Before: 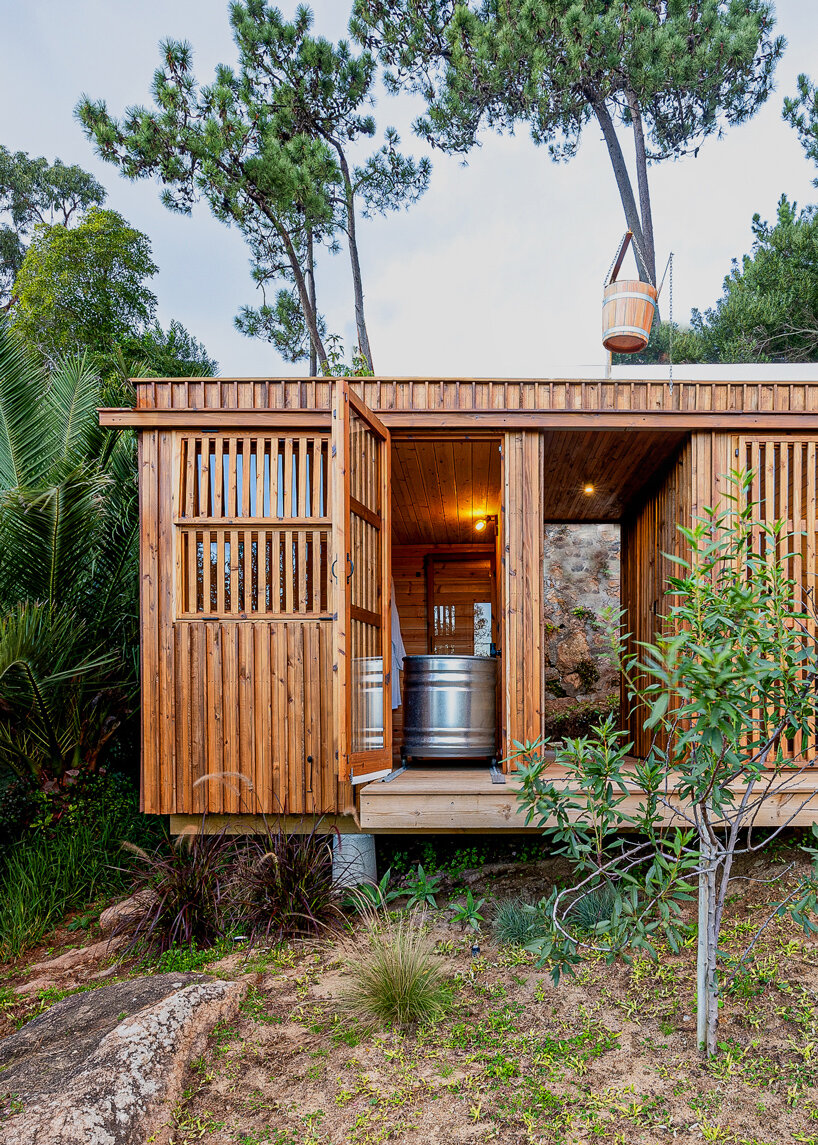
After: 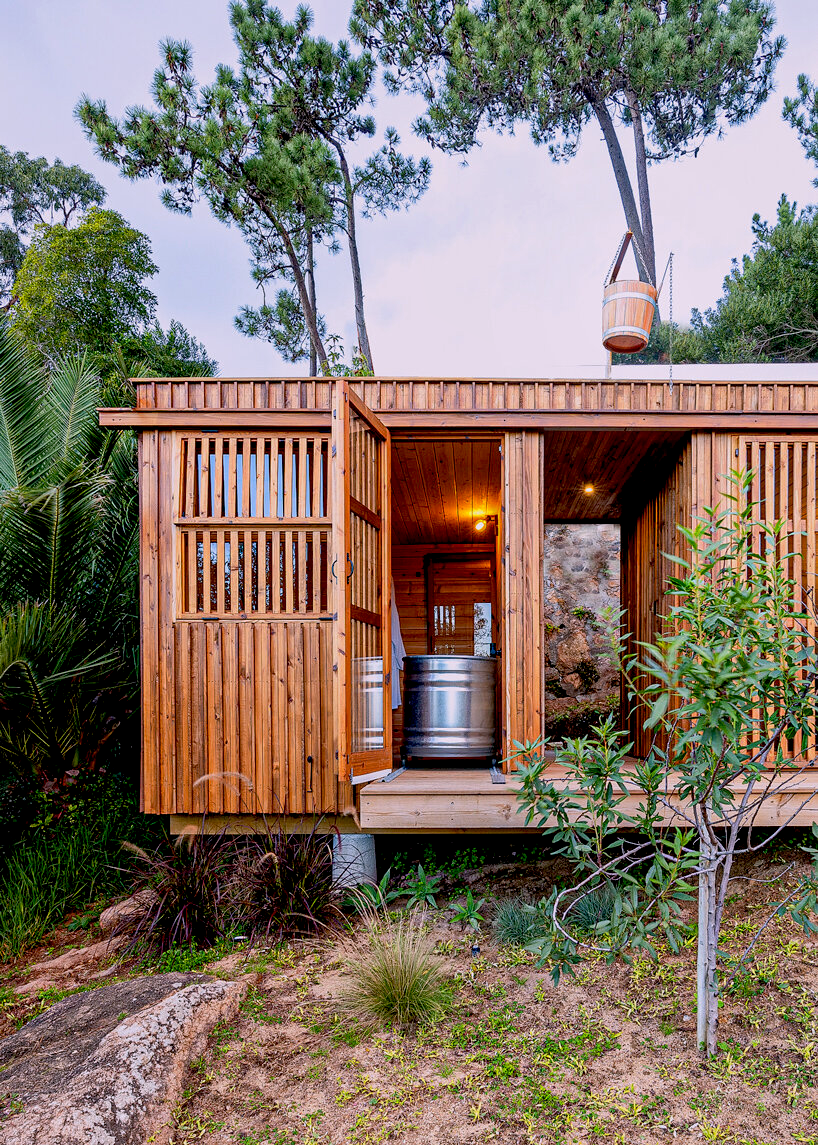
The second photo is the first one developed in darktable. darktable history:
shadows and highlights: shadows 25, highlights -25
exposure: black level correction 0.012, compensate highlight preservation false
white balance: red 1.05, blue 1.072
